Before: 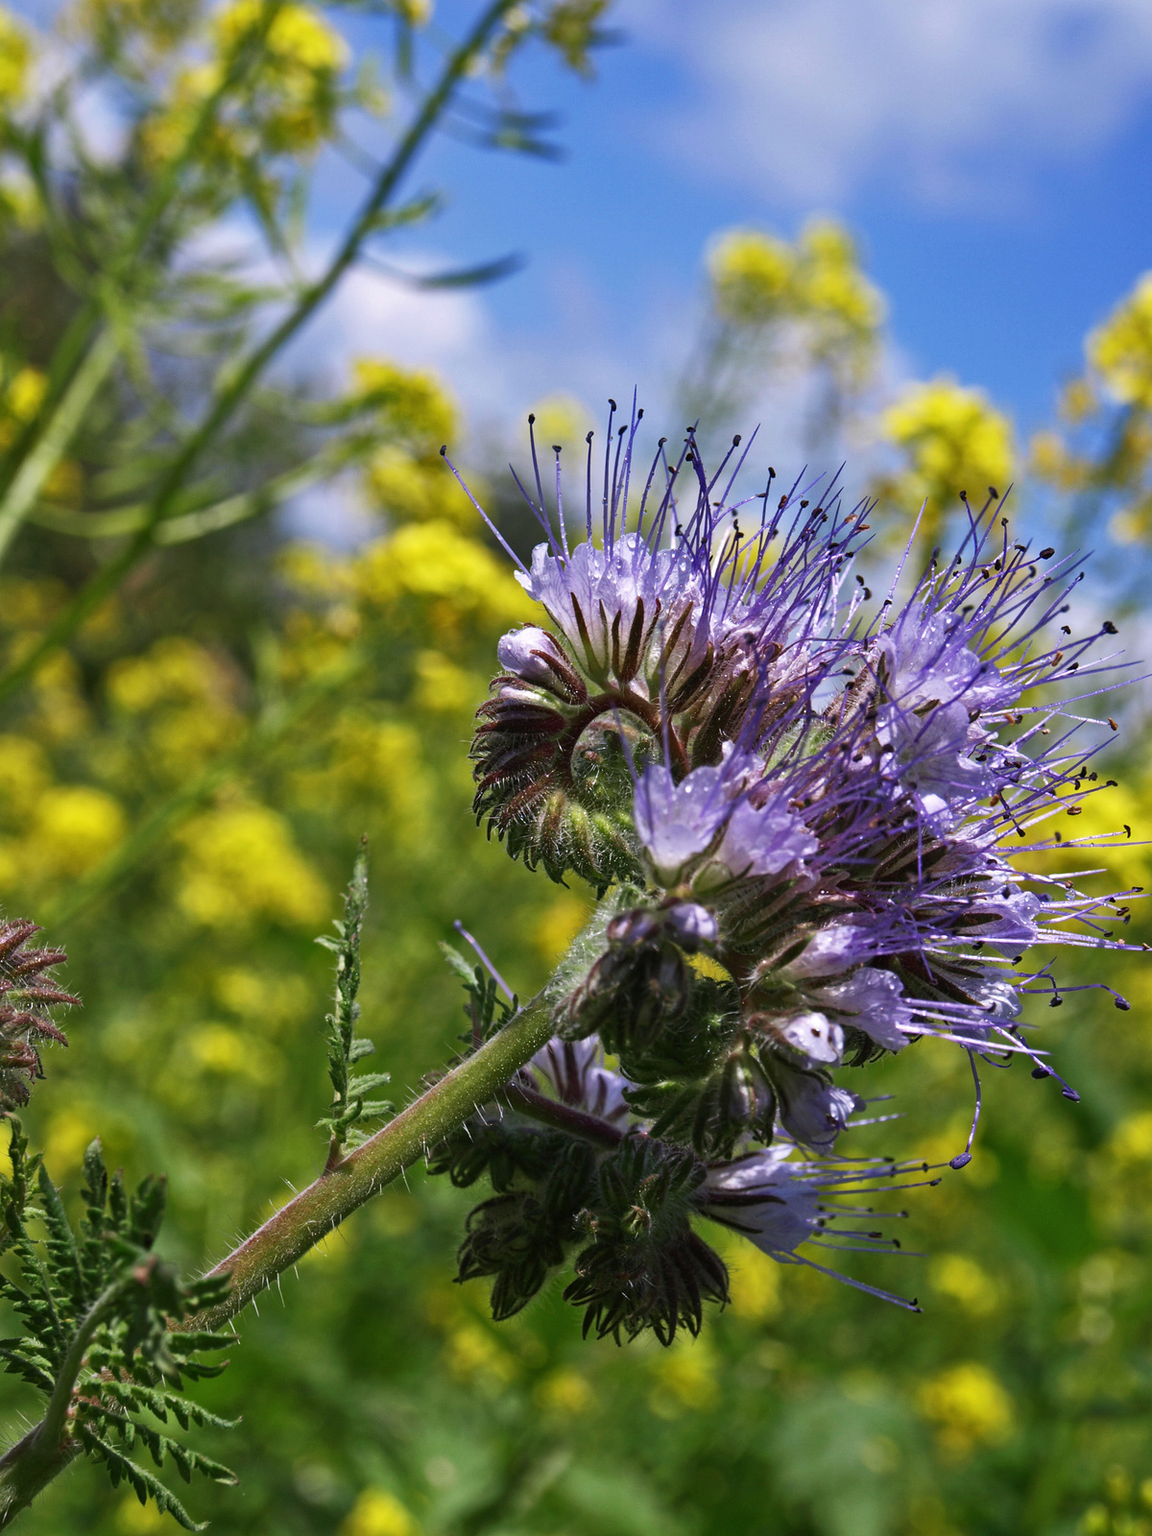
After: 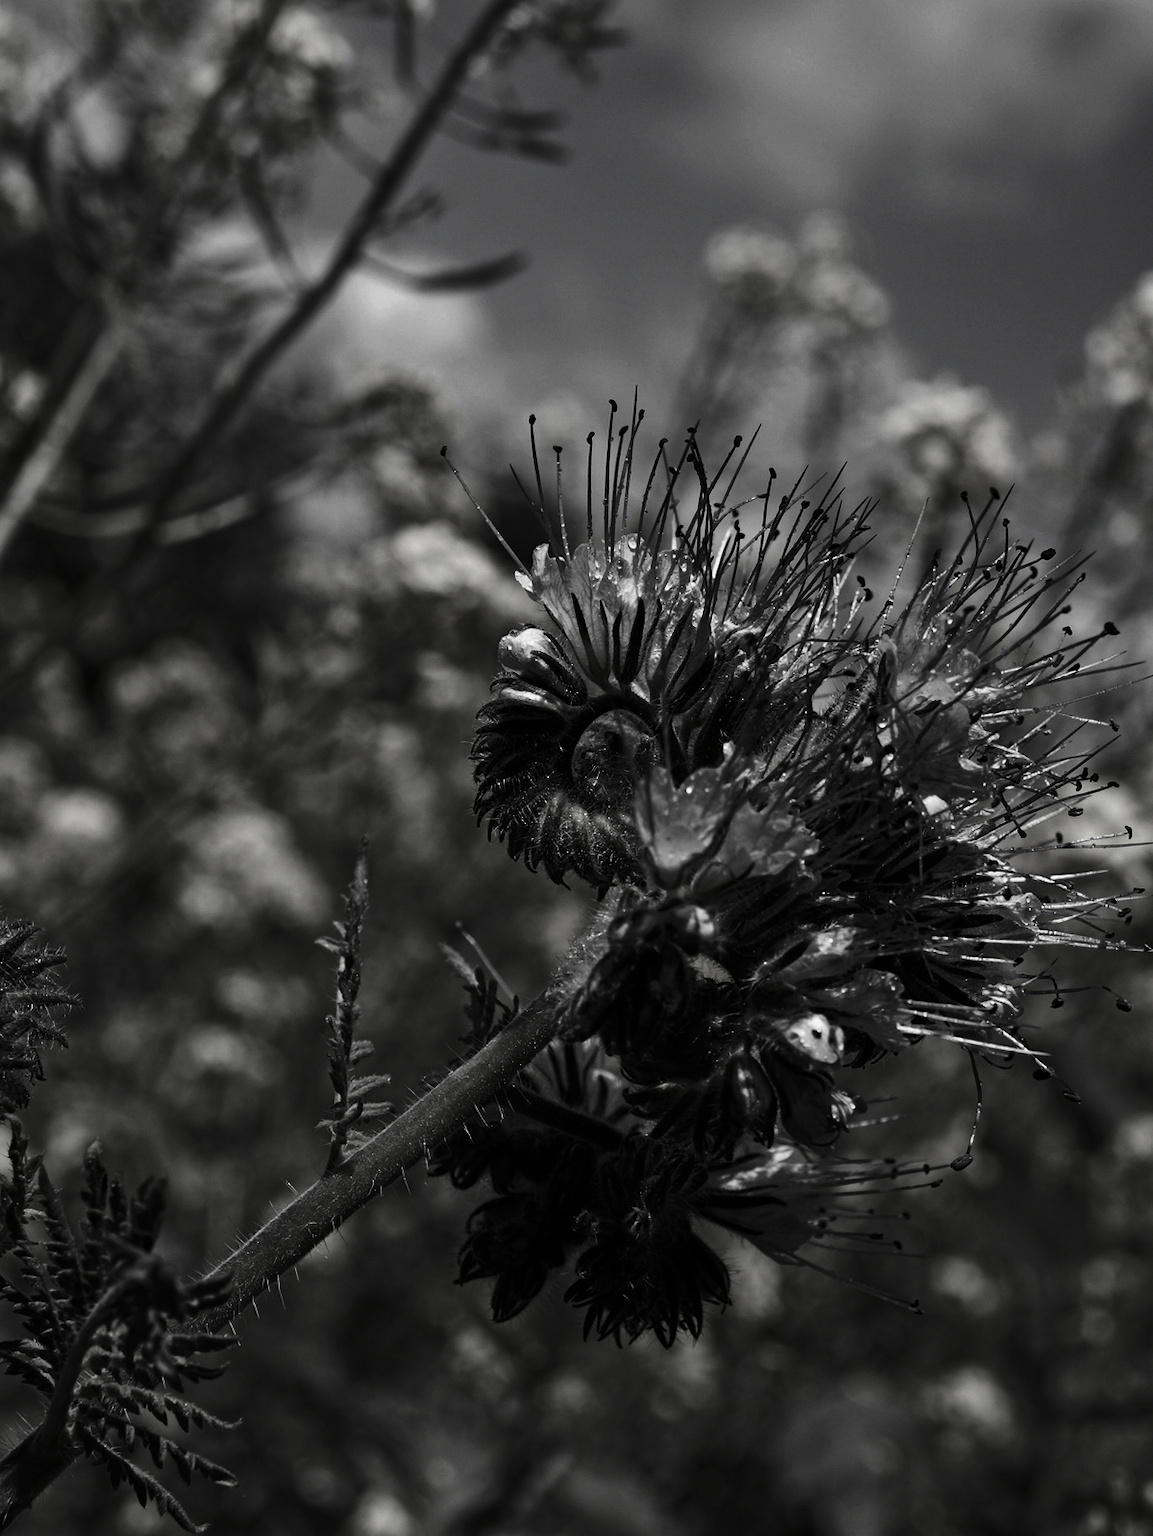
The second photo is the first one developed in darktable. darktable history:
crop: bottom 0.075%
contrast brightness saturation: contrast -0.033, brightness -0.587, saturation -0.983
